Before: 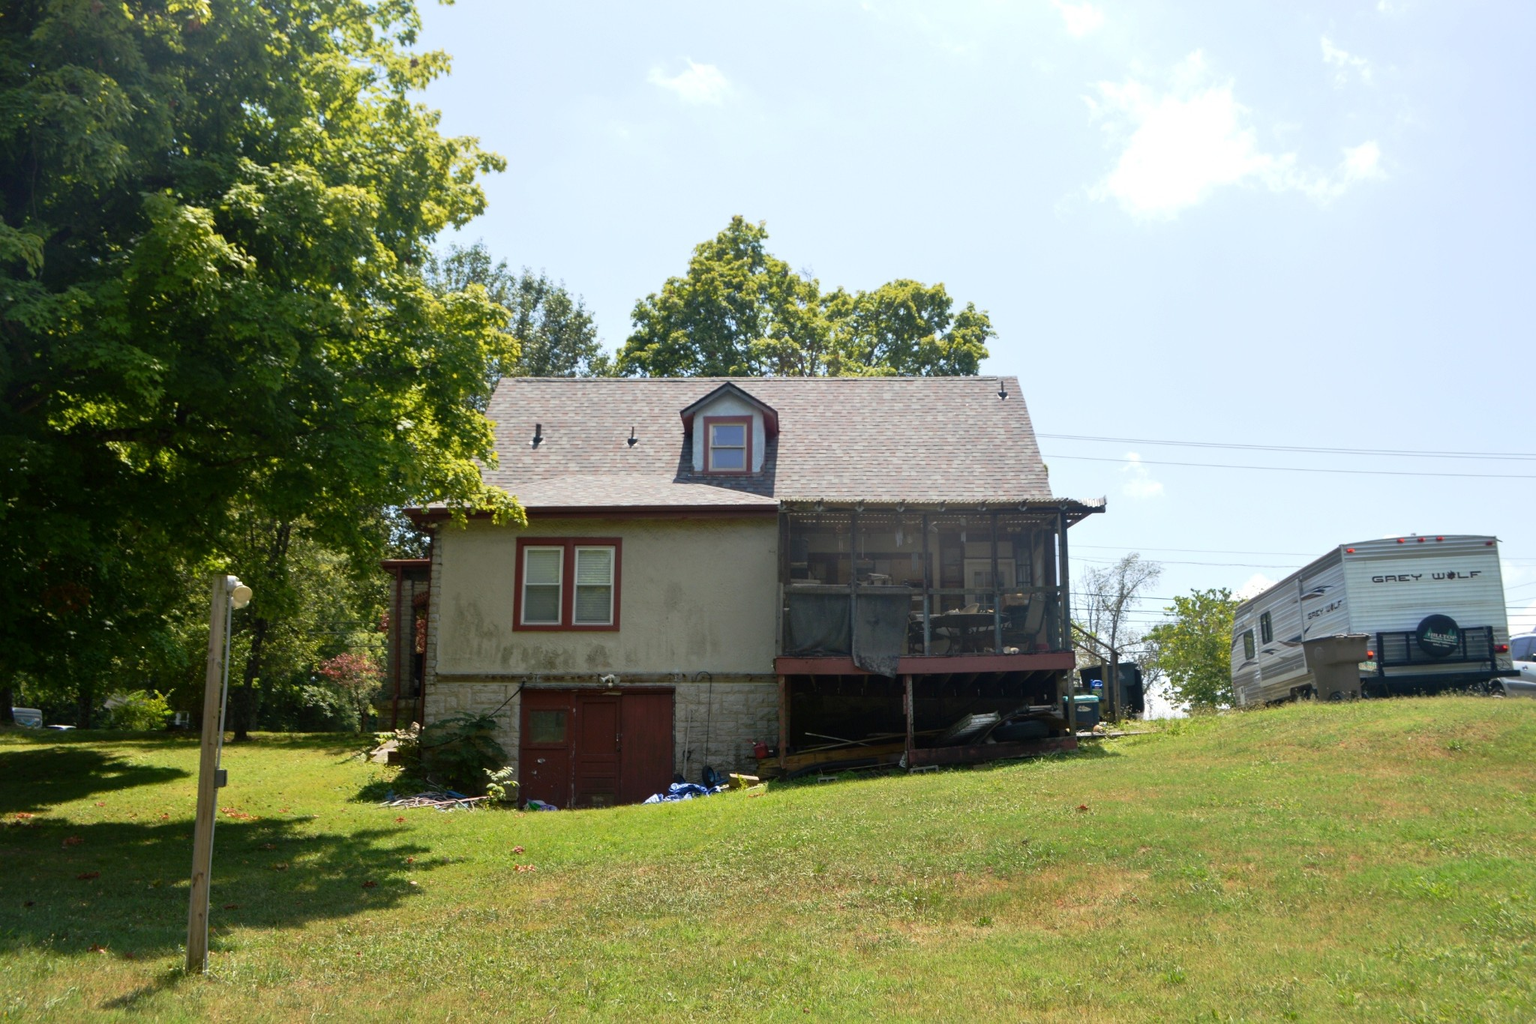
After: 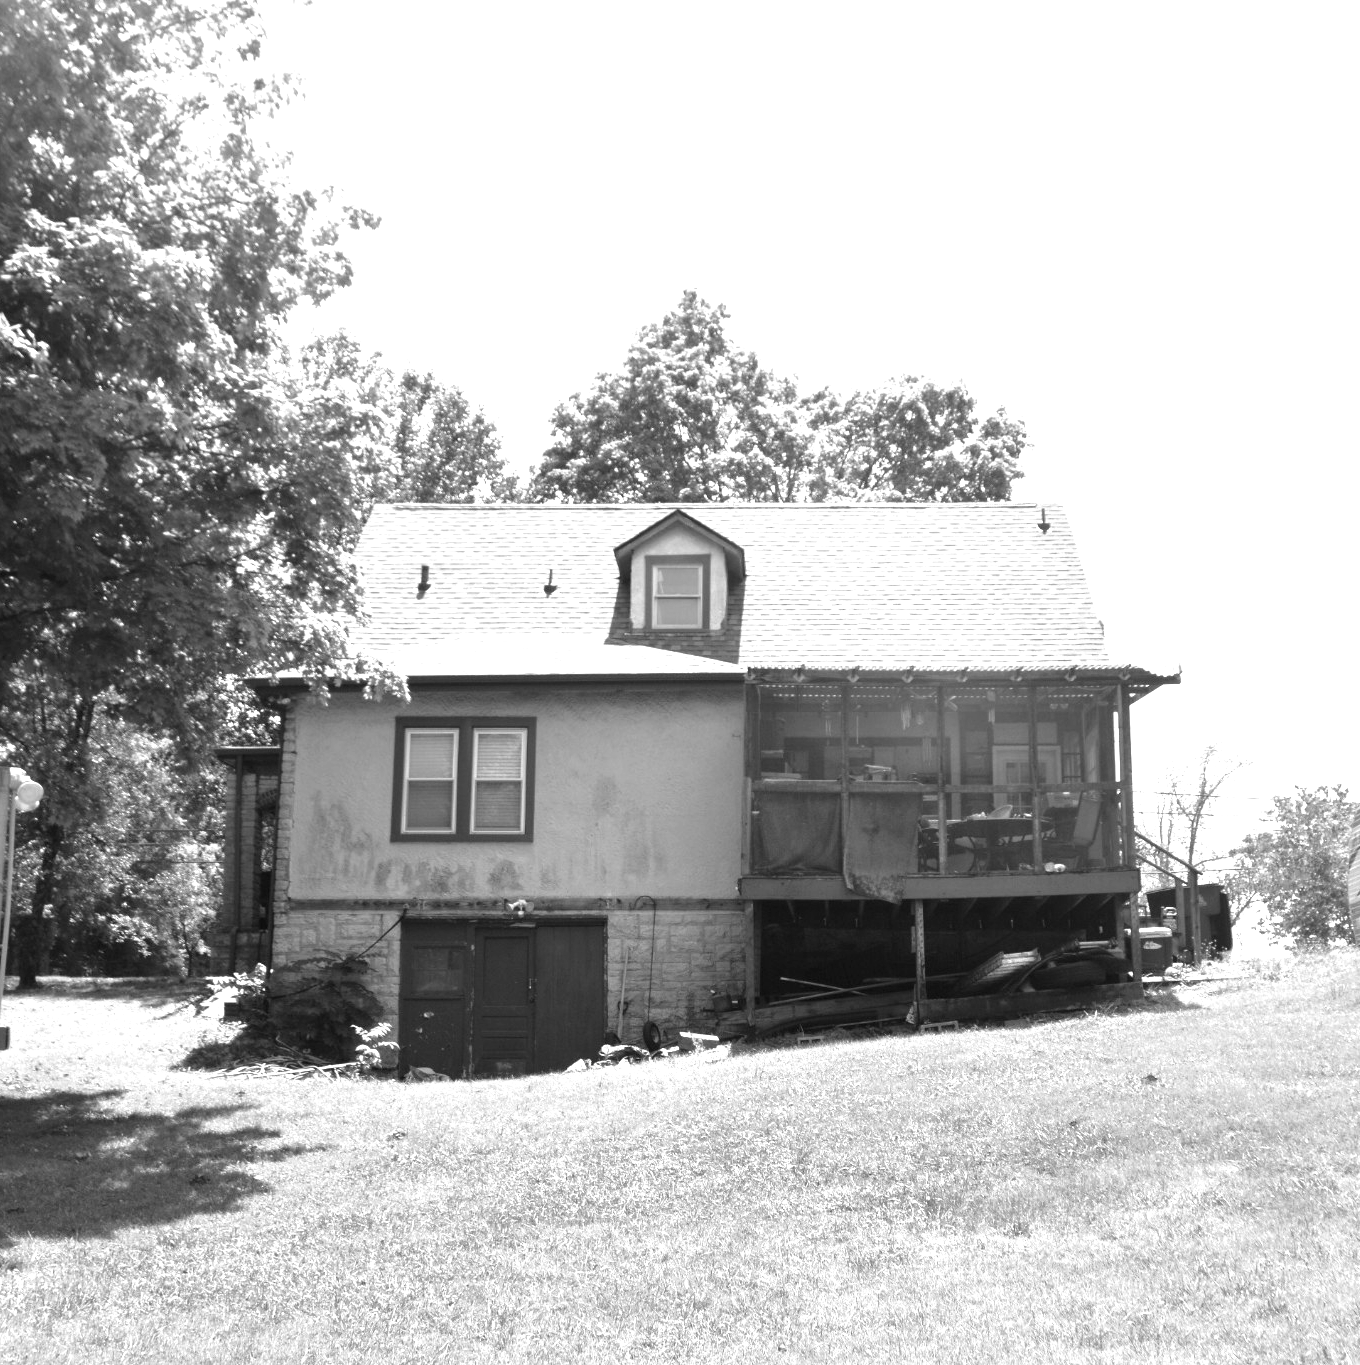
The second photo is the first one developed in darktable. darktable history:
color zones: curves: ch1 [(0, -0.014) (0.143, -0.013) (0.286, -0.013) (0.429, -0.016) (0.571, -0.019) (0.714, -0.015) (0.857, 0.002) (1, -0.014)]
exposure: black level correction 0, exposure 1.199 EV, compensate highlight preservation false
crop and rotate: left 14.313%, right 19.273%
